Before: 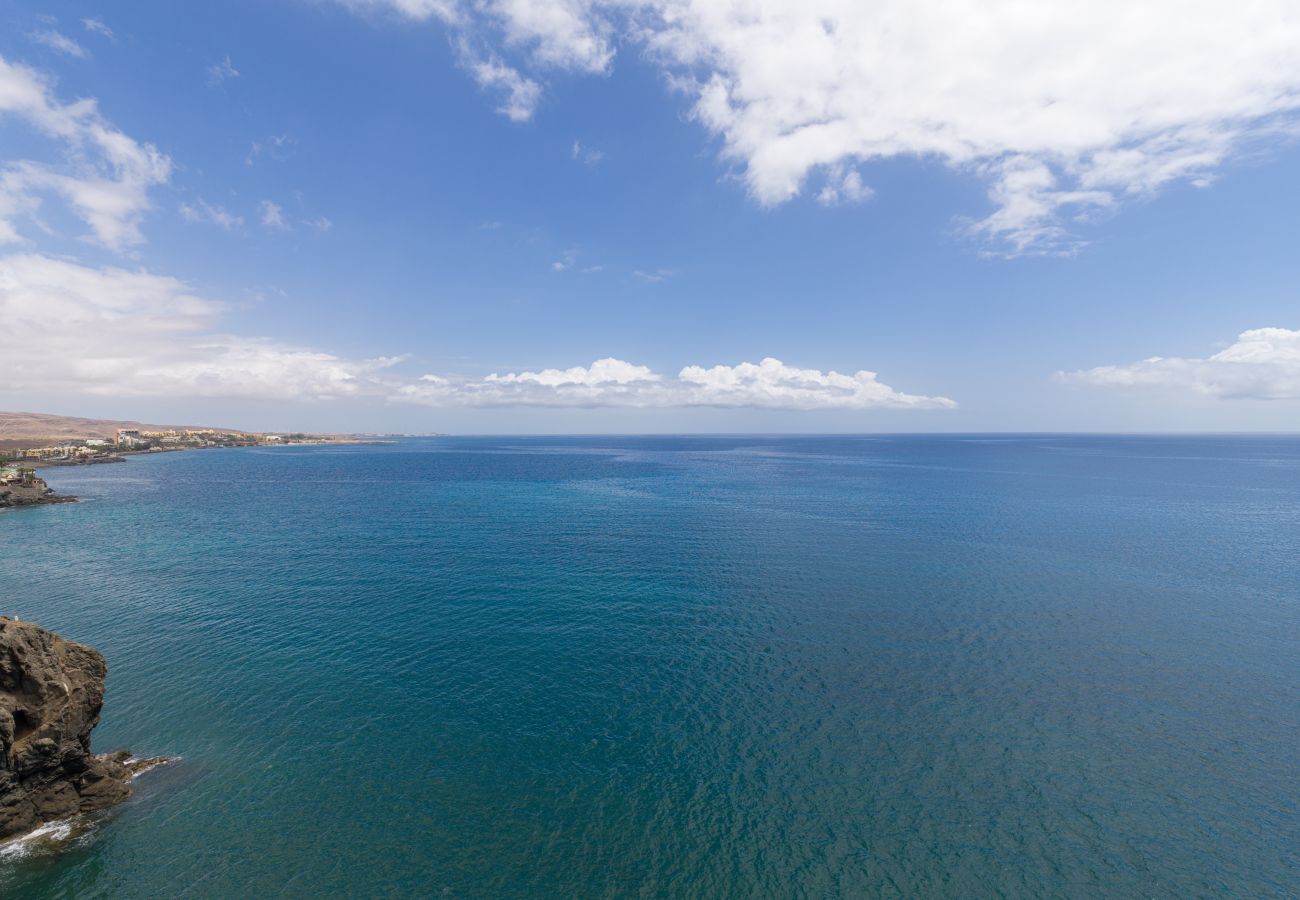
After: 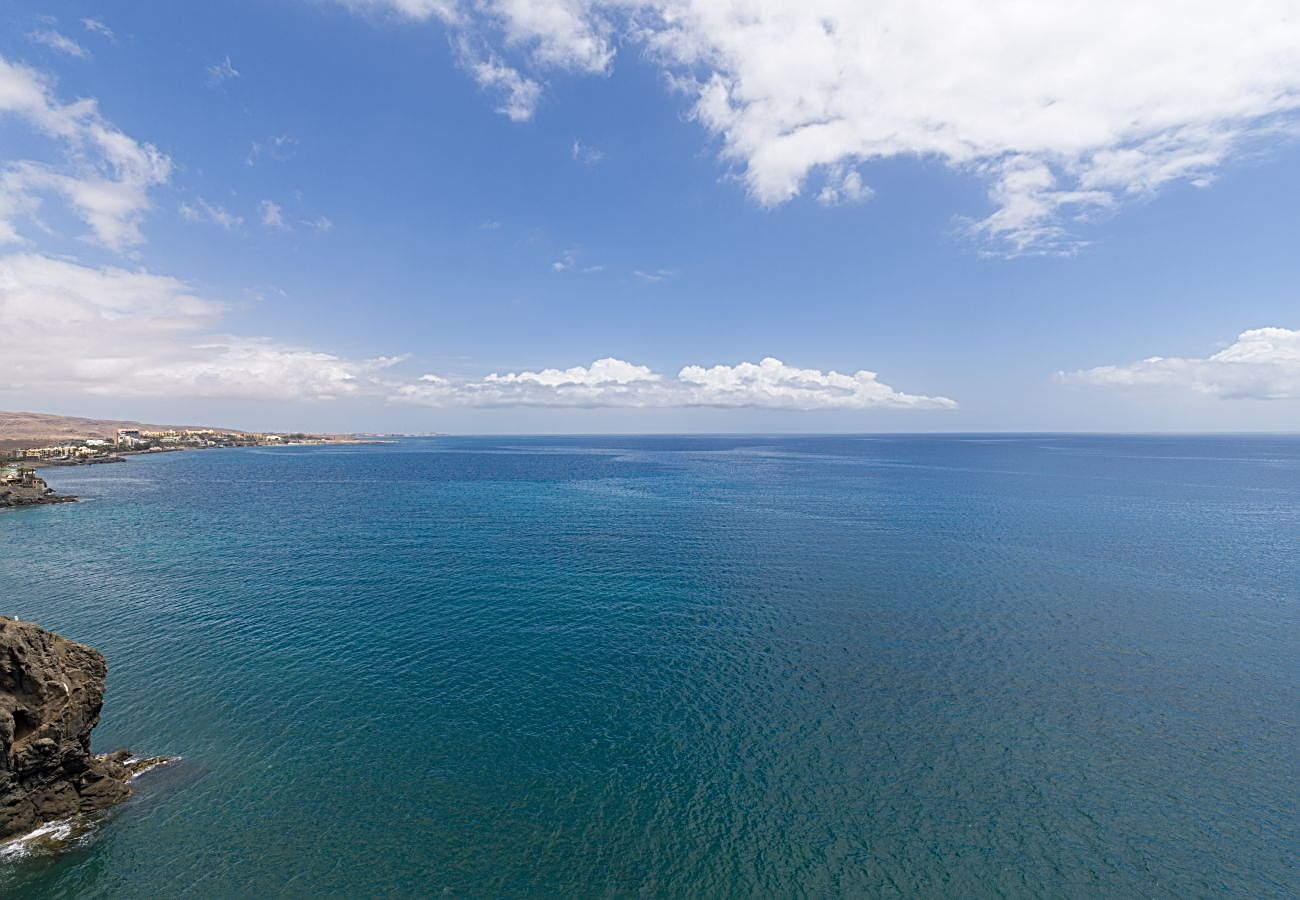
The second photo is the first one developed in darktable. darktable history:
sharpen: radius 2.69, amount 0.674
